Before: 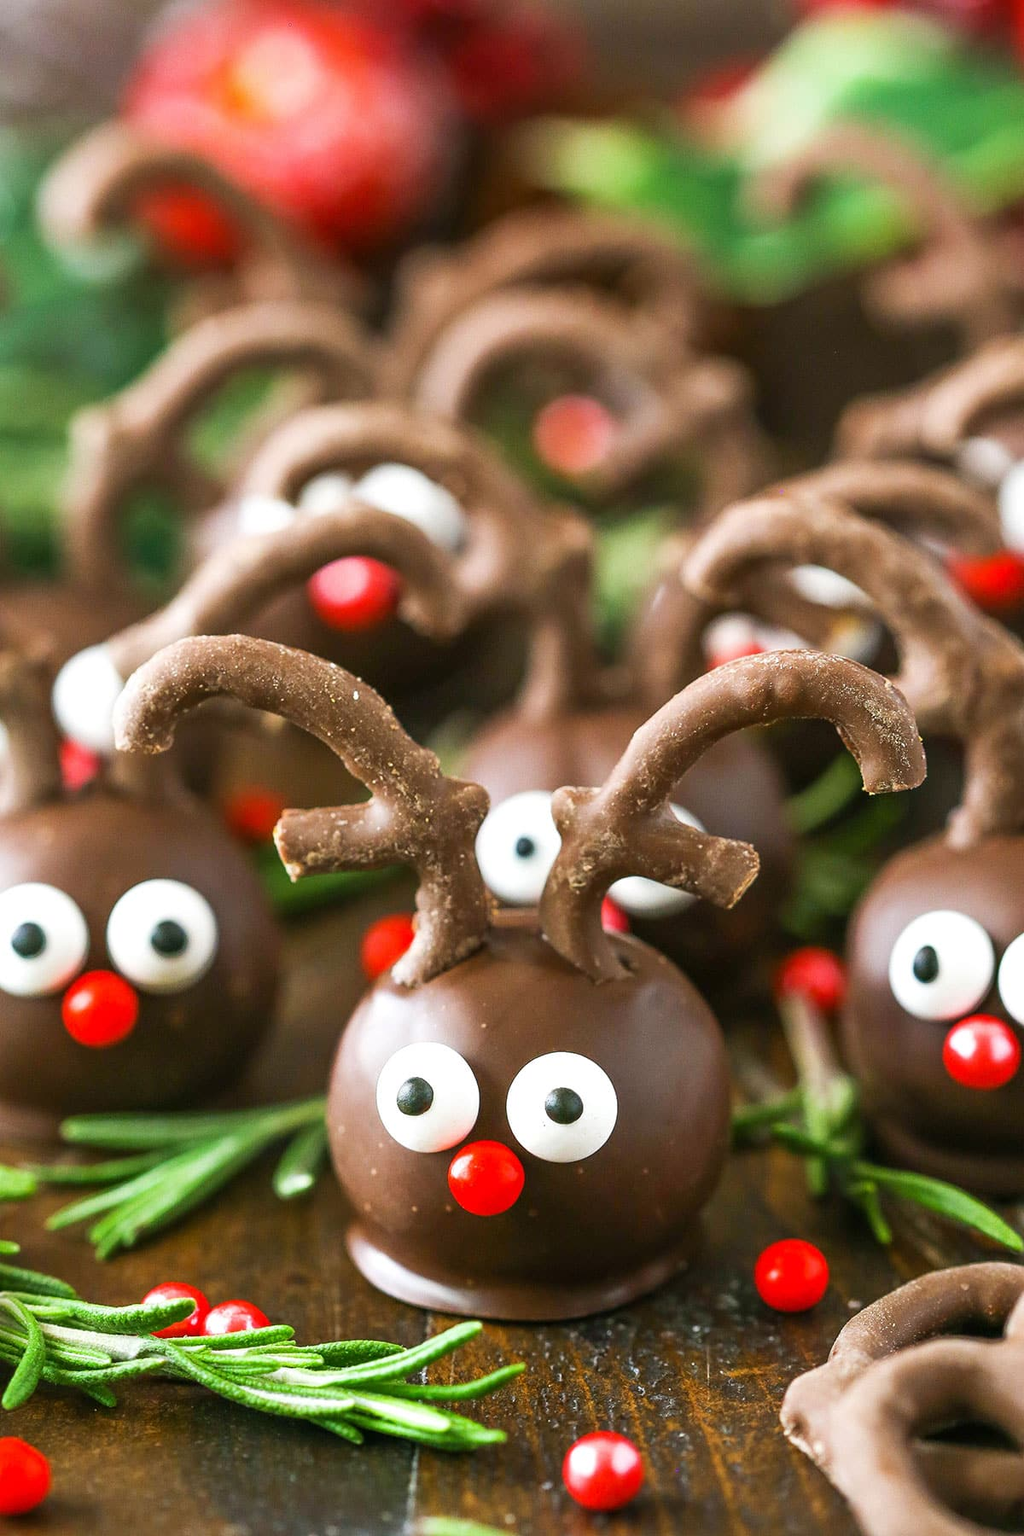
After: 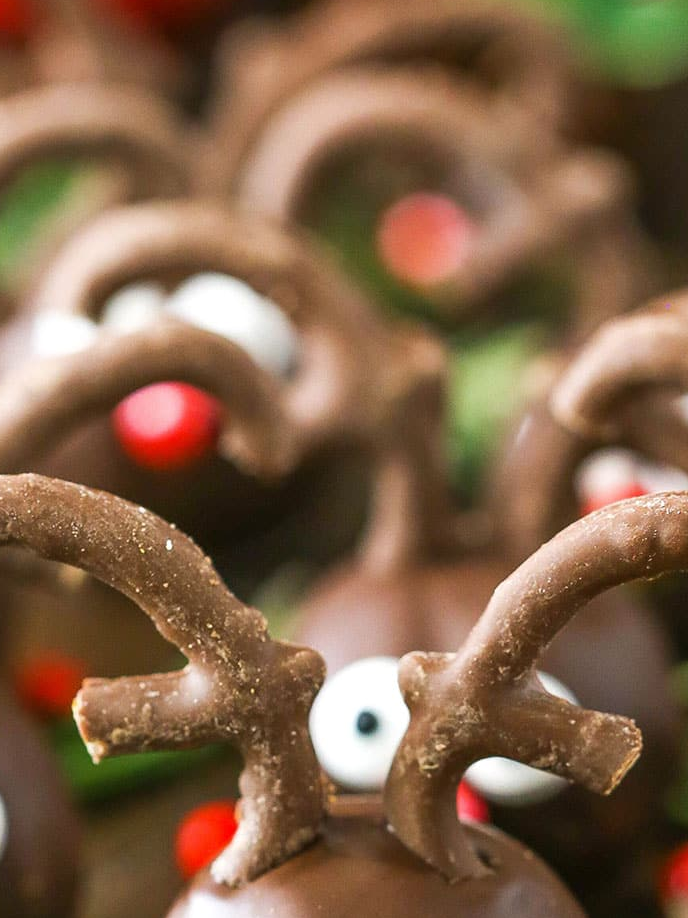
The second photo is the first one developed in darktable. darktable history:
tone equalizer: edges refinement/feathering 500, mask exposure compensation -1.57 EV, preserve details no
crop: left 20.726%, top 15.043%, right 21.919%, bottom 33.944%
